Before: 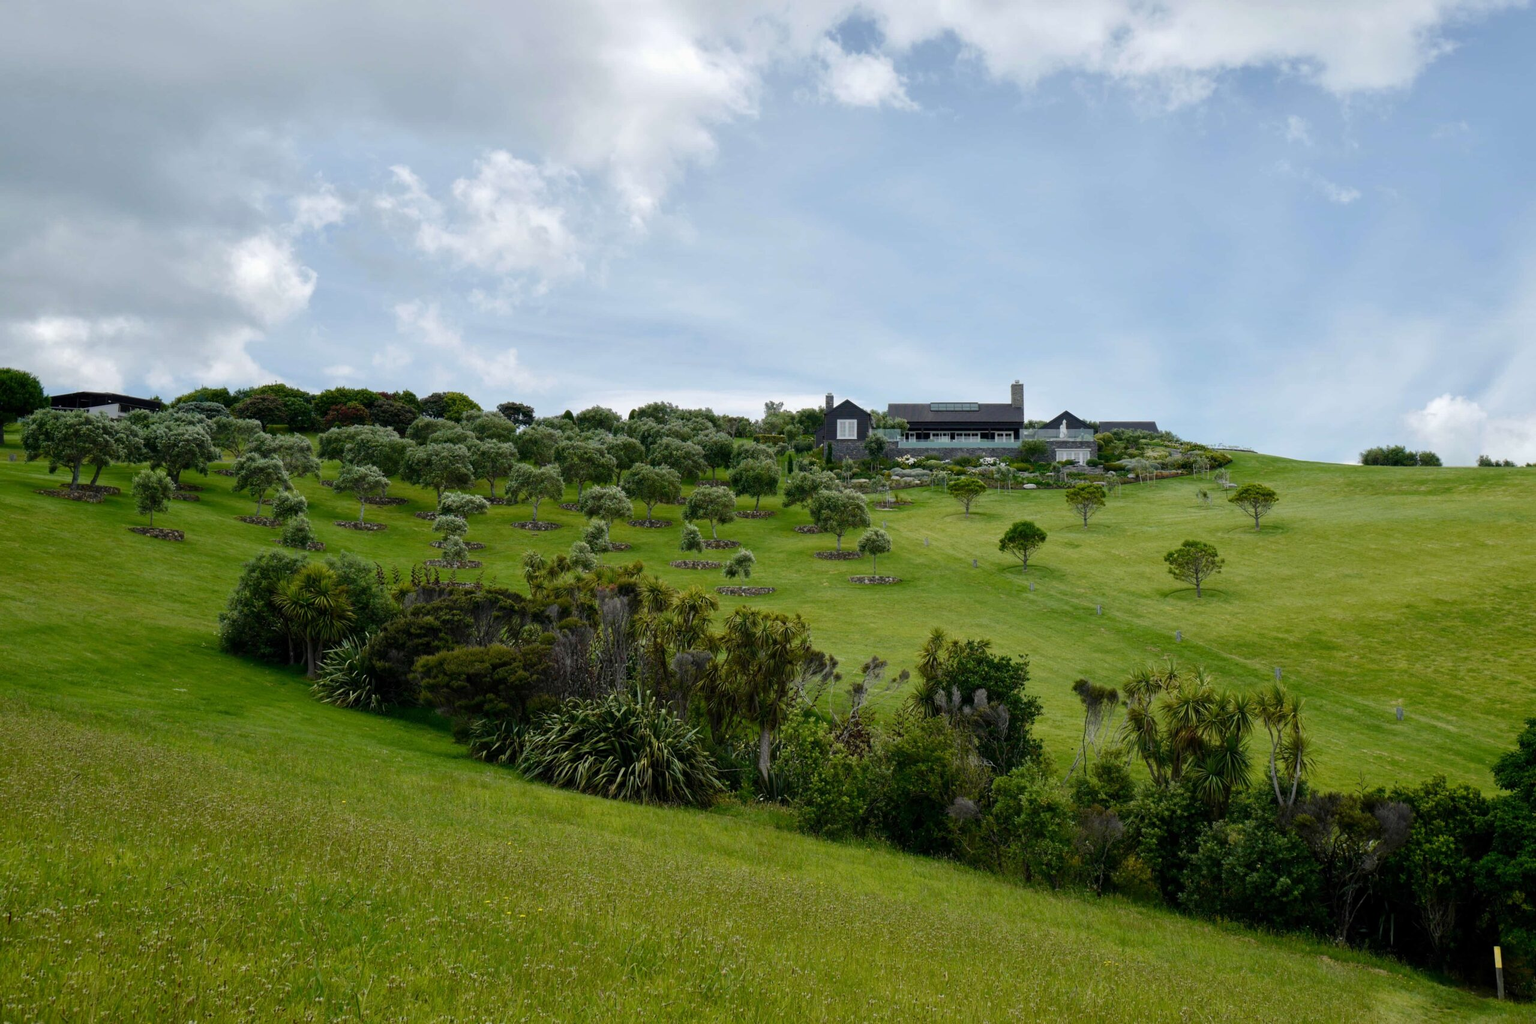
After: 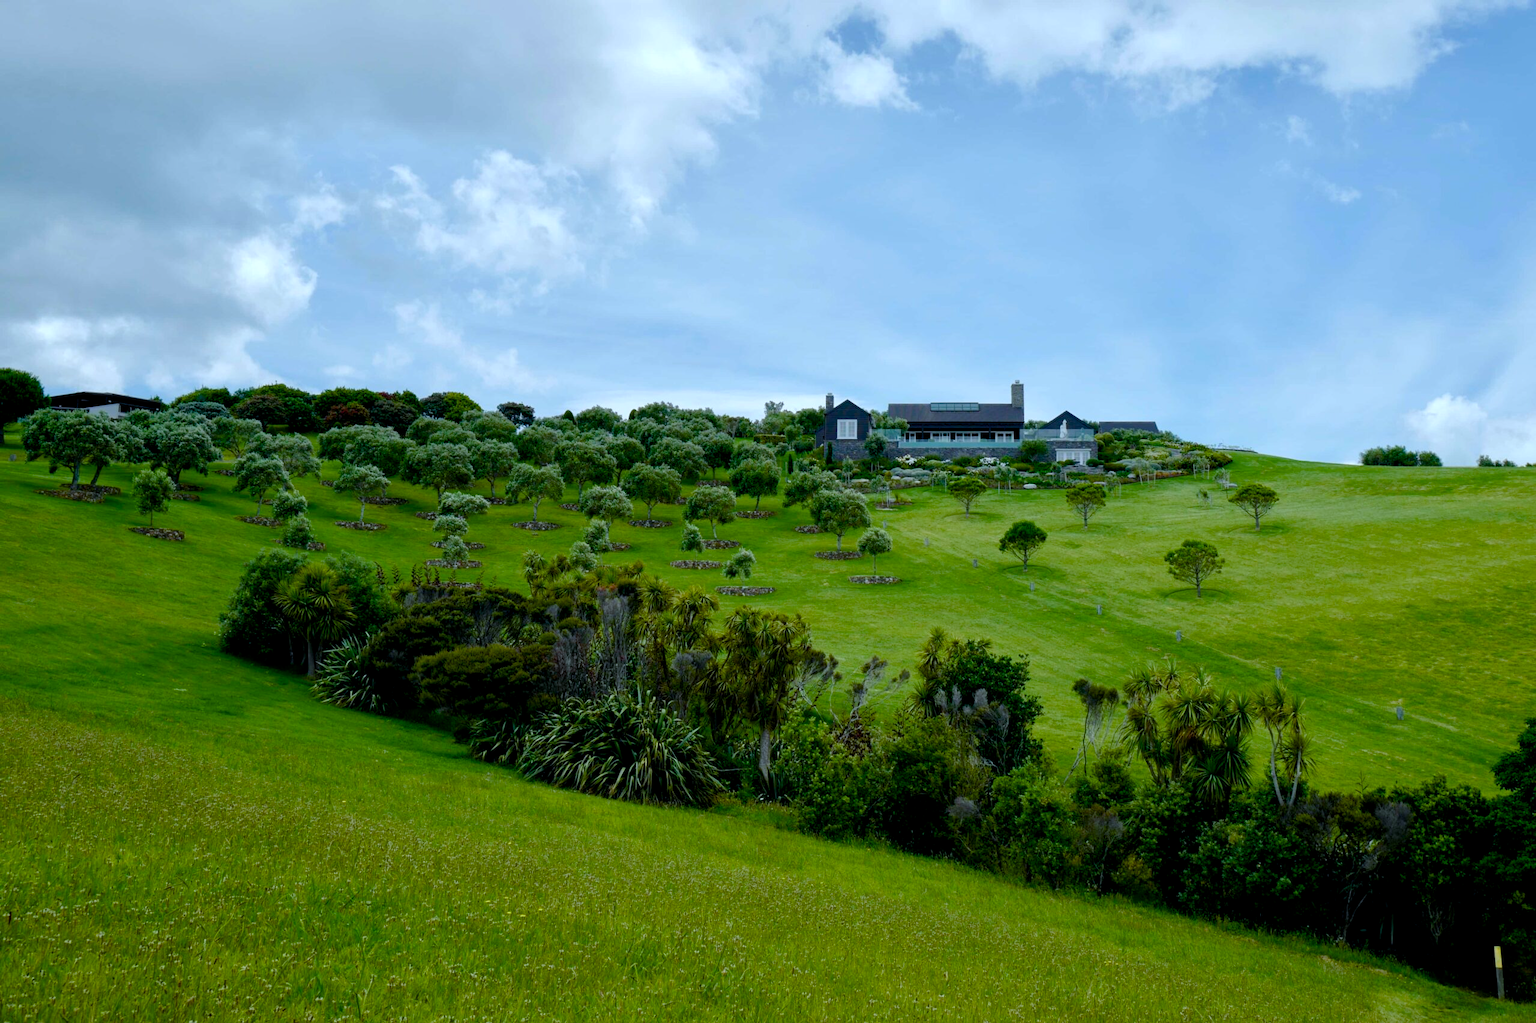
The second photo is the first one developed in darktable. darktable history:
color calibration: illuminant F (fluorescent), F source F9 (Cool White Deluxe 4150 K) – high CRI, x 0.374, y 0.373, temperature 4152.8 K
color balance rgb: global offset › luminance -0.509%, perceptual saturation grading › global saturation 19.296%, perceptual saturation grading › highlights -25.83%, perceptual saturation grading › shadows 50.228%, global vibrance 9.473%
